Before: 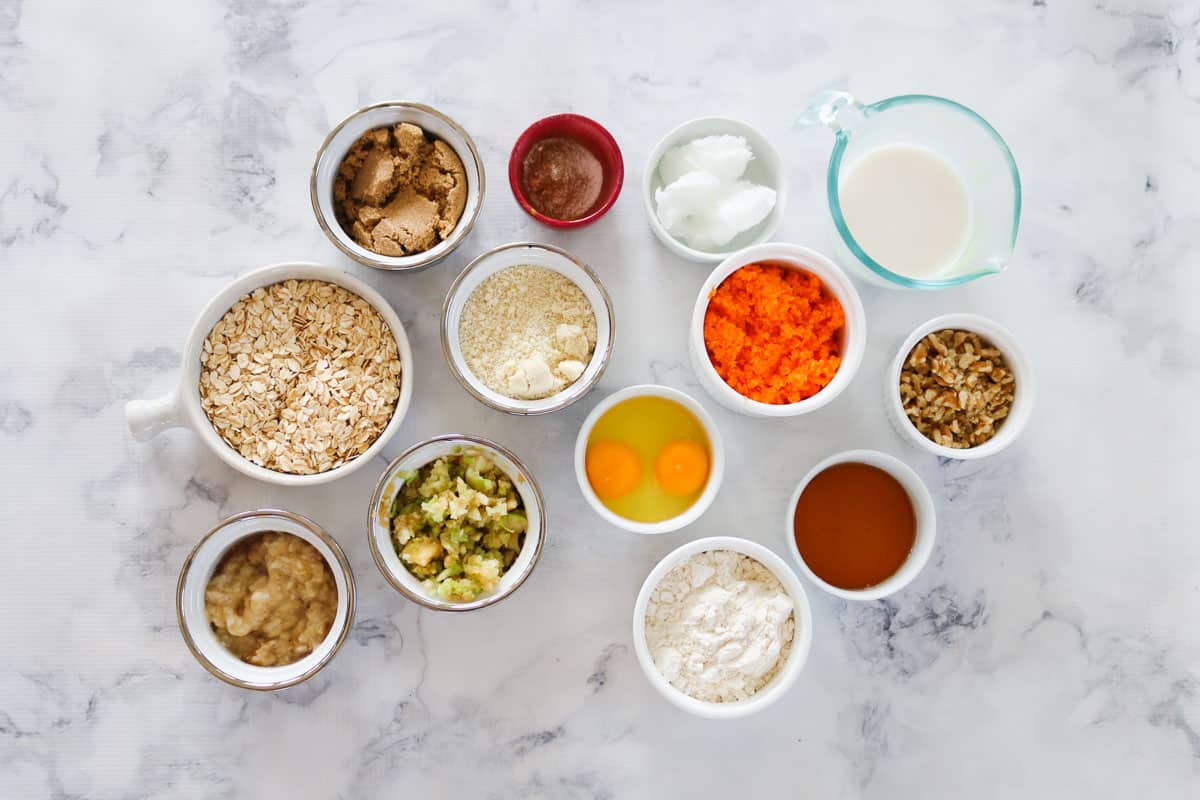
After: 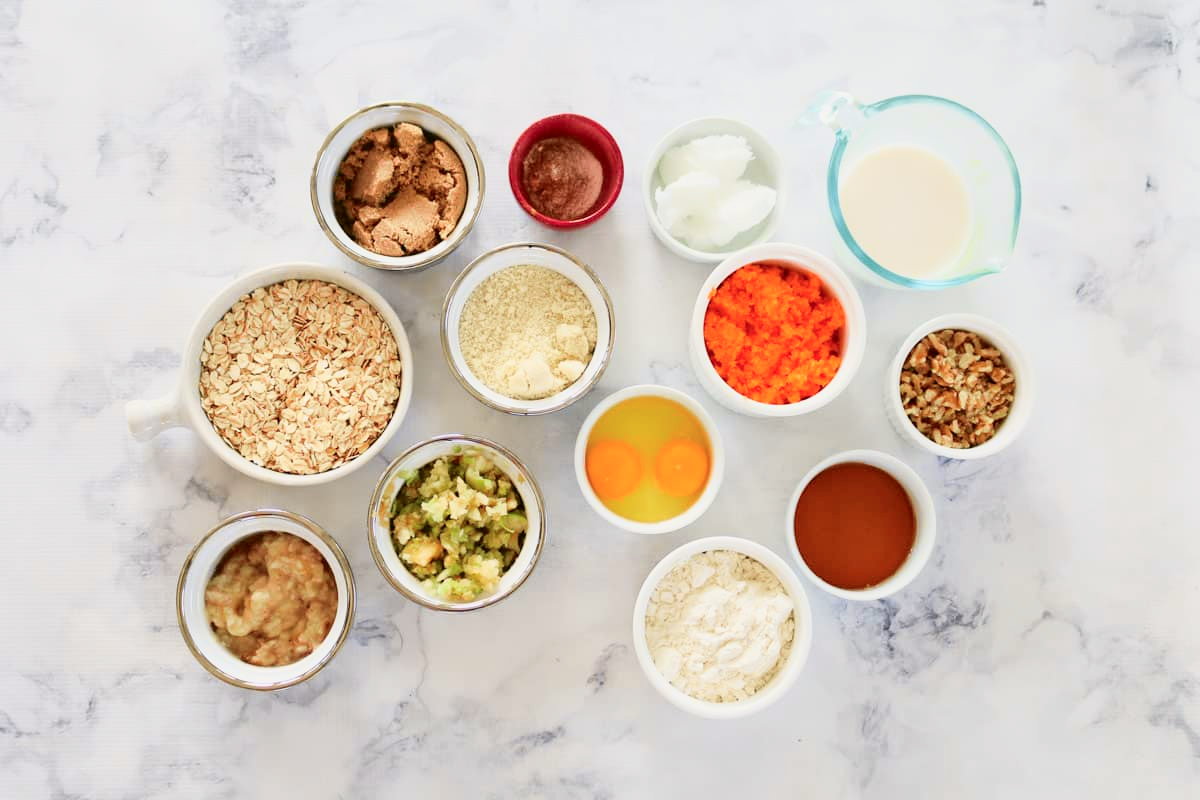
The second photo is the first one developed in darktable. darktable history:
tone curve: curves: ch0 [(0, 0.021) (0.049, 0.044) (0.152, 0.14) (0.328, 0.377) (0.473, 0.543) (0.641, 0.705) (0.85, 0.894) (1, 0.969)]; ch1 [(0, 0) (0.302, 0.331) (0.427, 0.433) (0.472, 0.47) (0.502, 0.503) (0.527, 0.524) (0.564, 0.591) (0.602, 0.632) (0.677, 0.701) (0.859, 0.885) (1, 1)]; ch2 [(0, 0) (0.33, 0.301) (0.447, 0.44) (0.487, 0.496) (0.502, 0.516) (0.535, 0.563) (0.565, 0.6) (0.618, 0.629) (1, 1)], color space Lab, independent channels, preserve colors none
exposure: black level correction 0.001, exposure 0.014 EV, compensate highlight preservation false
